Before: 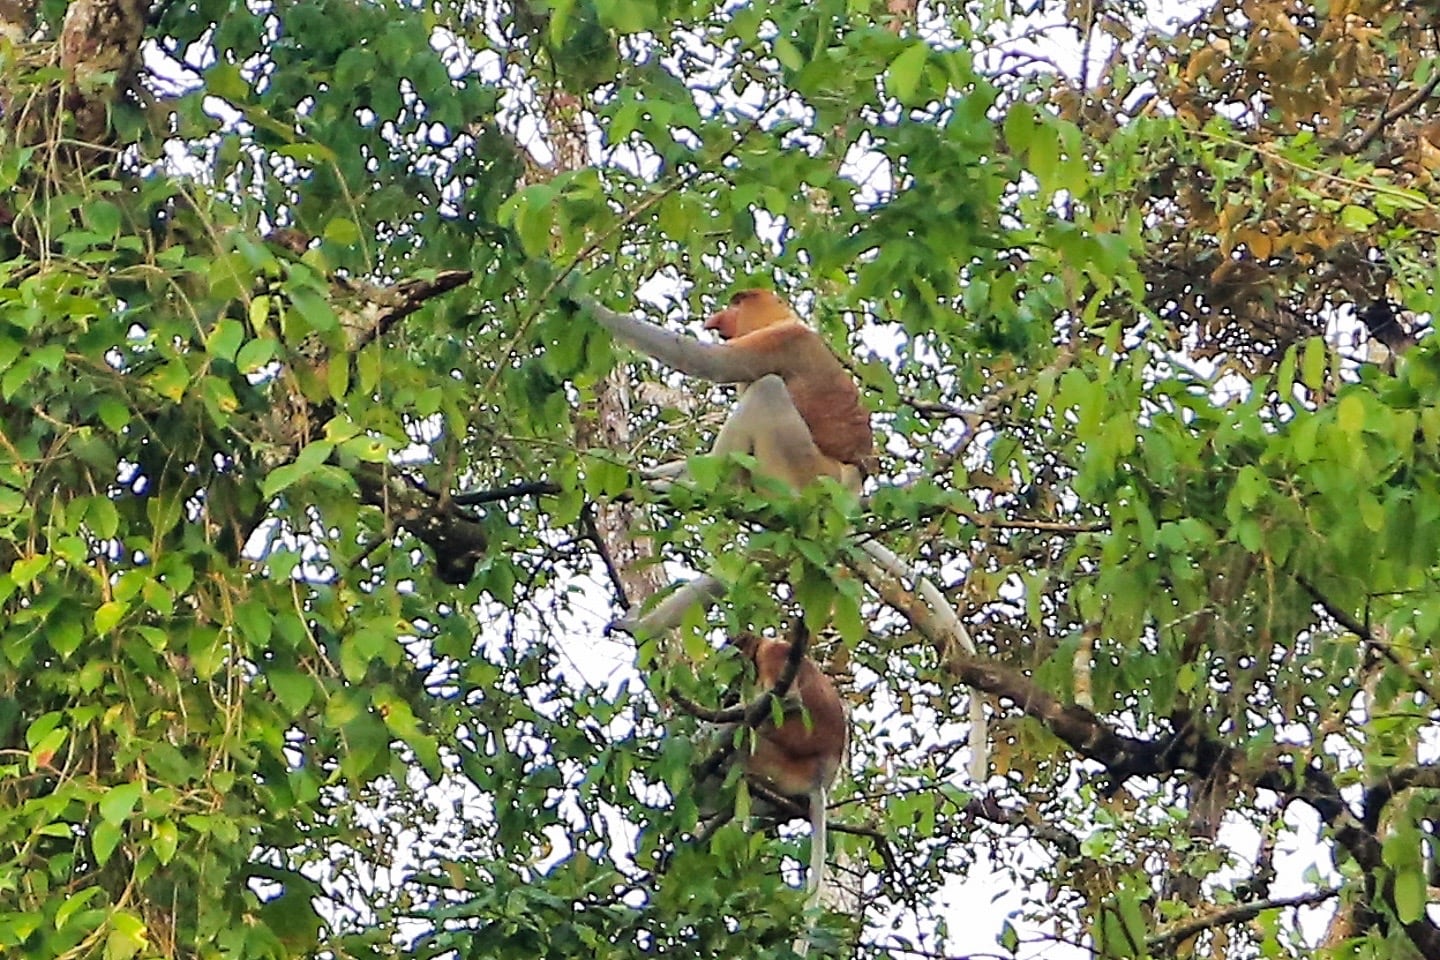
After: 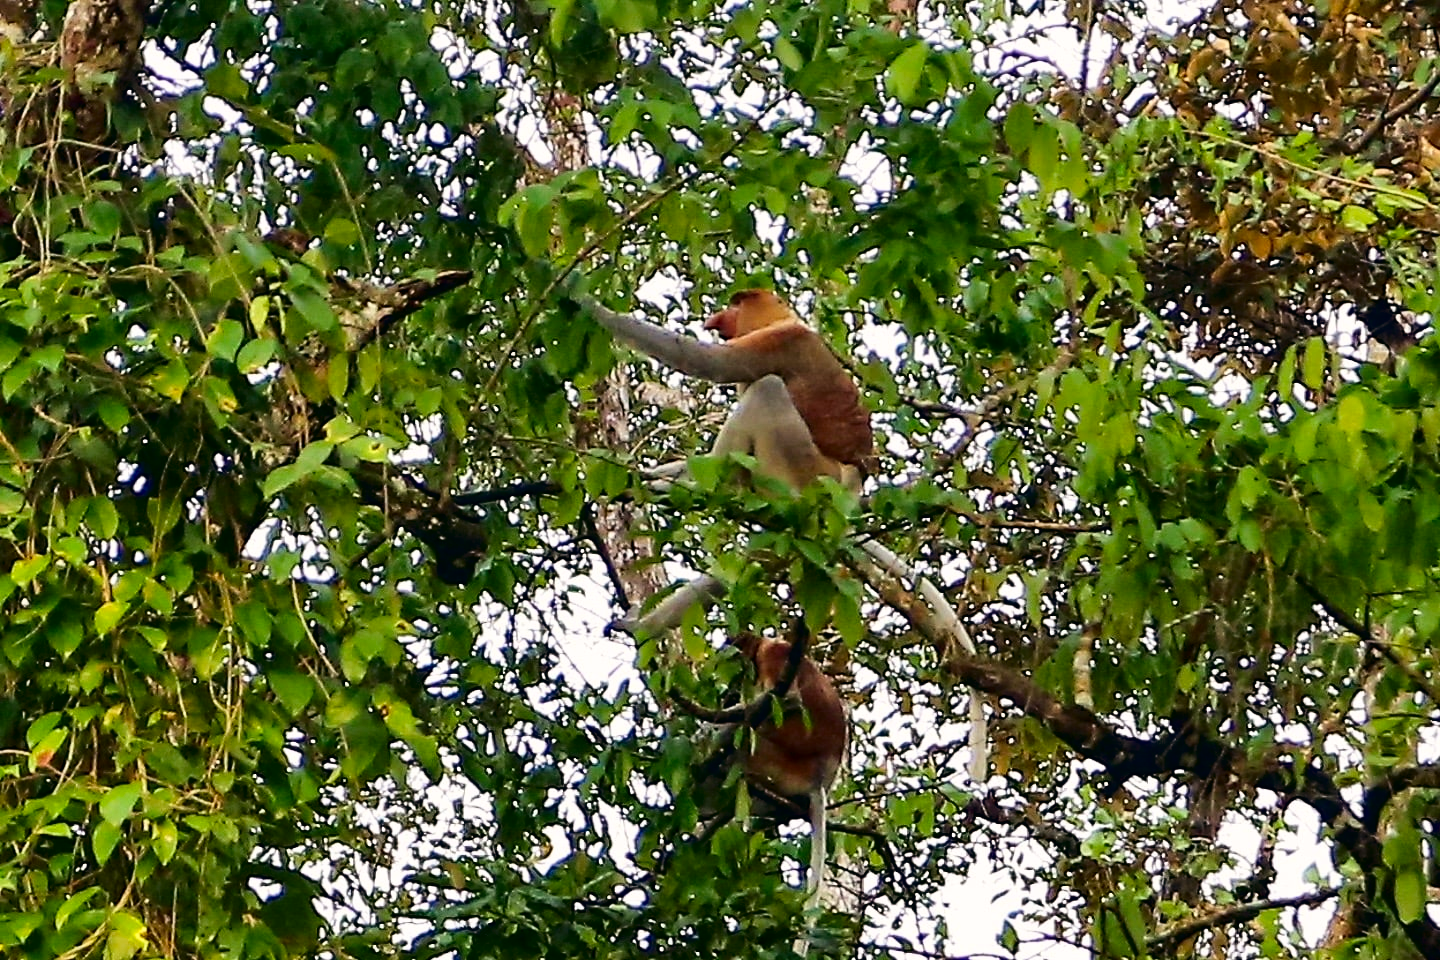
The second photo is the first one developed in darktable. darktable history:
color balance: lift [1, 0.998, 1.001, 1.002], gamma [1, 1.02, 1, 0.98], gain [1, 1.02, 1.003, 0.98]
contrast brightness saturation: contrast 0.19, brightness -0.24, saturation 0.11
